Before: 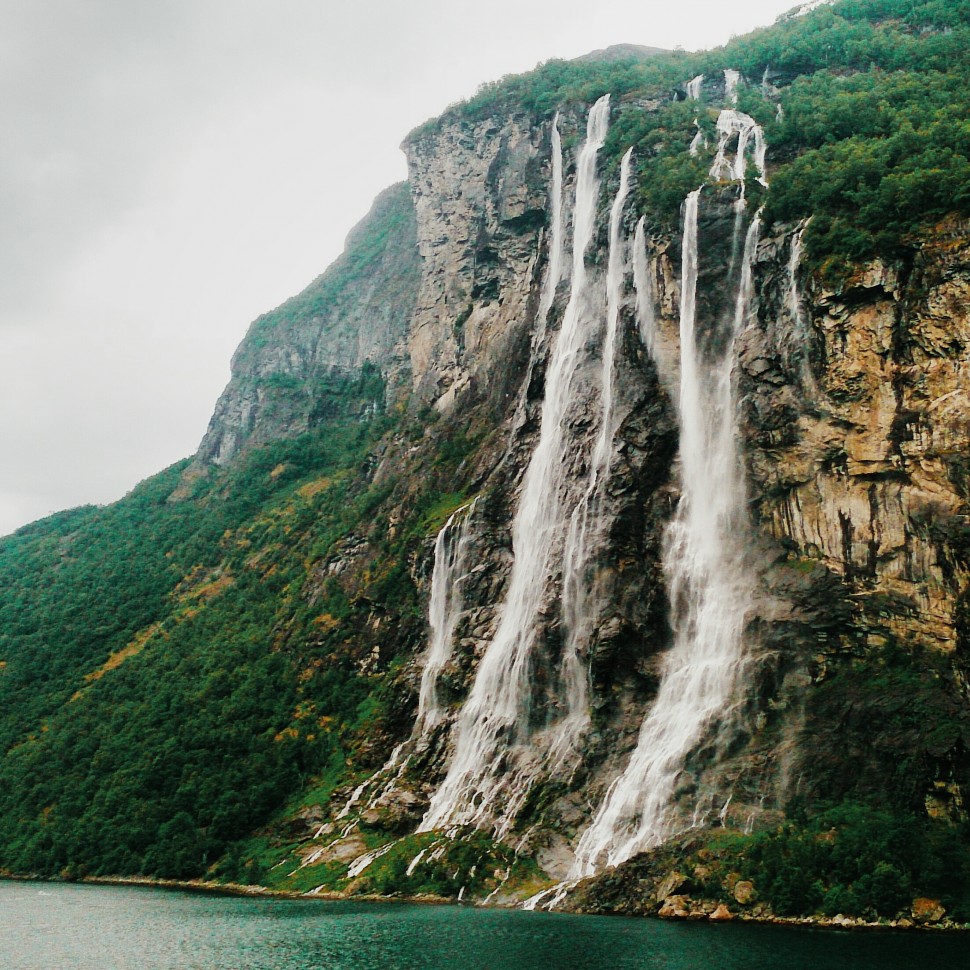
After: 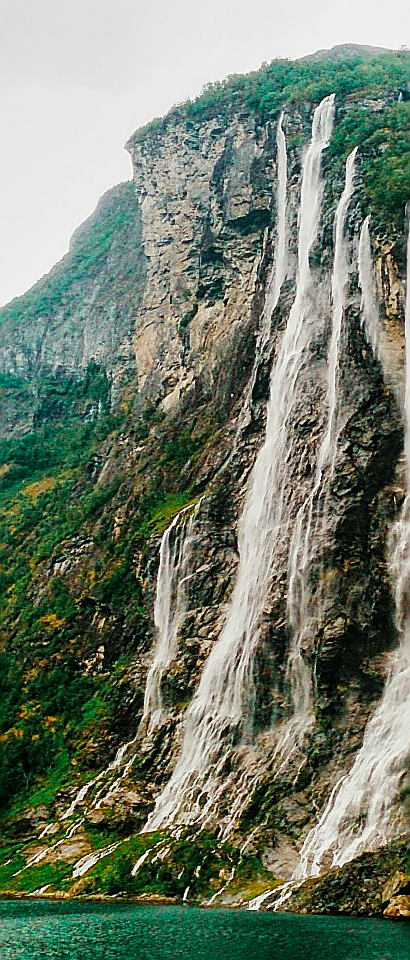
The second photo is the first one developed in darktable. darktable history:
crop: left 28.441%, right 29.086%
local contrast: on, module defaults
contrast brightness saturation: contrast 0.076, saturation 0.025
color correction: highlights b* 0.056, saturation 1.36
sharpen: radius 1.379, amount 1.244, threshold 0.687
